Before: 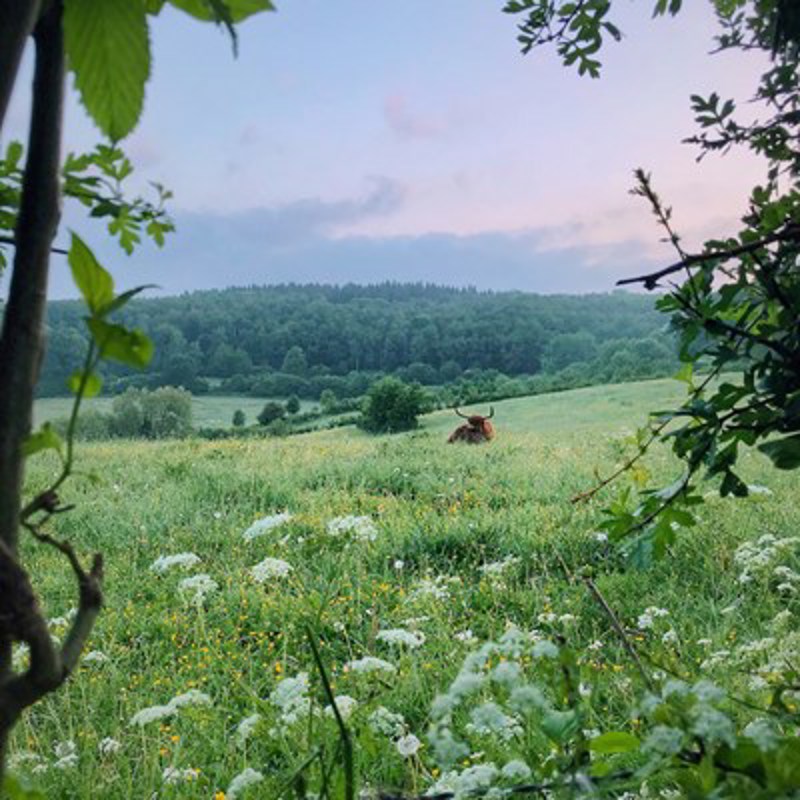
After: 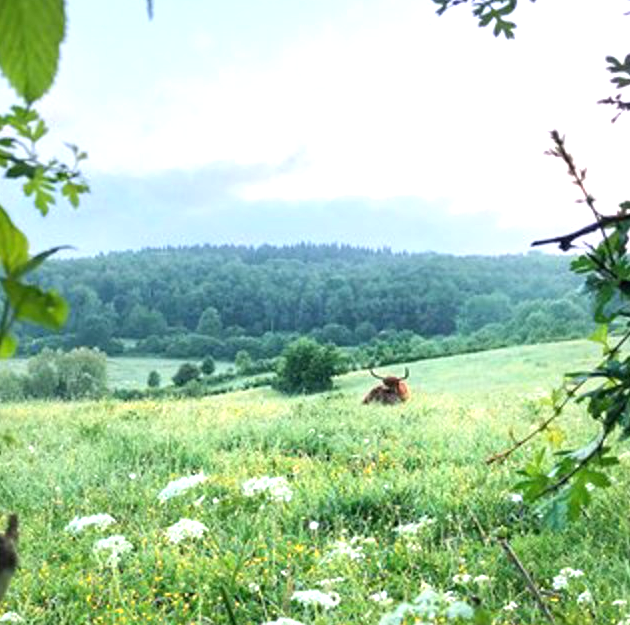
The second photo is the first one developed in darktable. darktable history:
exposure: black level correction 0, exposure 1 EV, compensate exposure bias true, compensate highlight preservation false
crop and rotate: left 10.77%, top 5.1%, right 10.41%, bottom 16.76%
